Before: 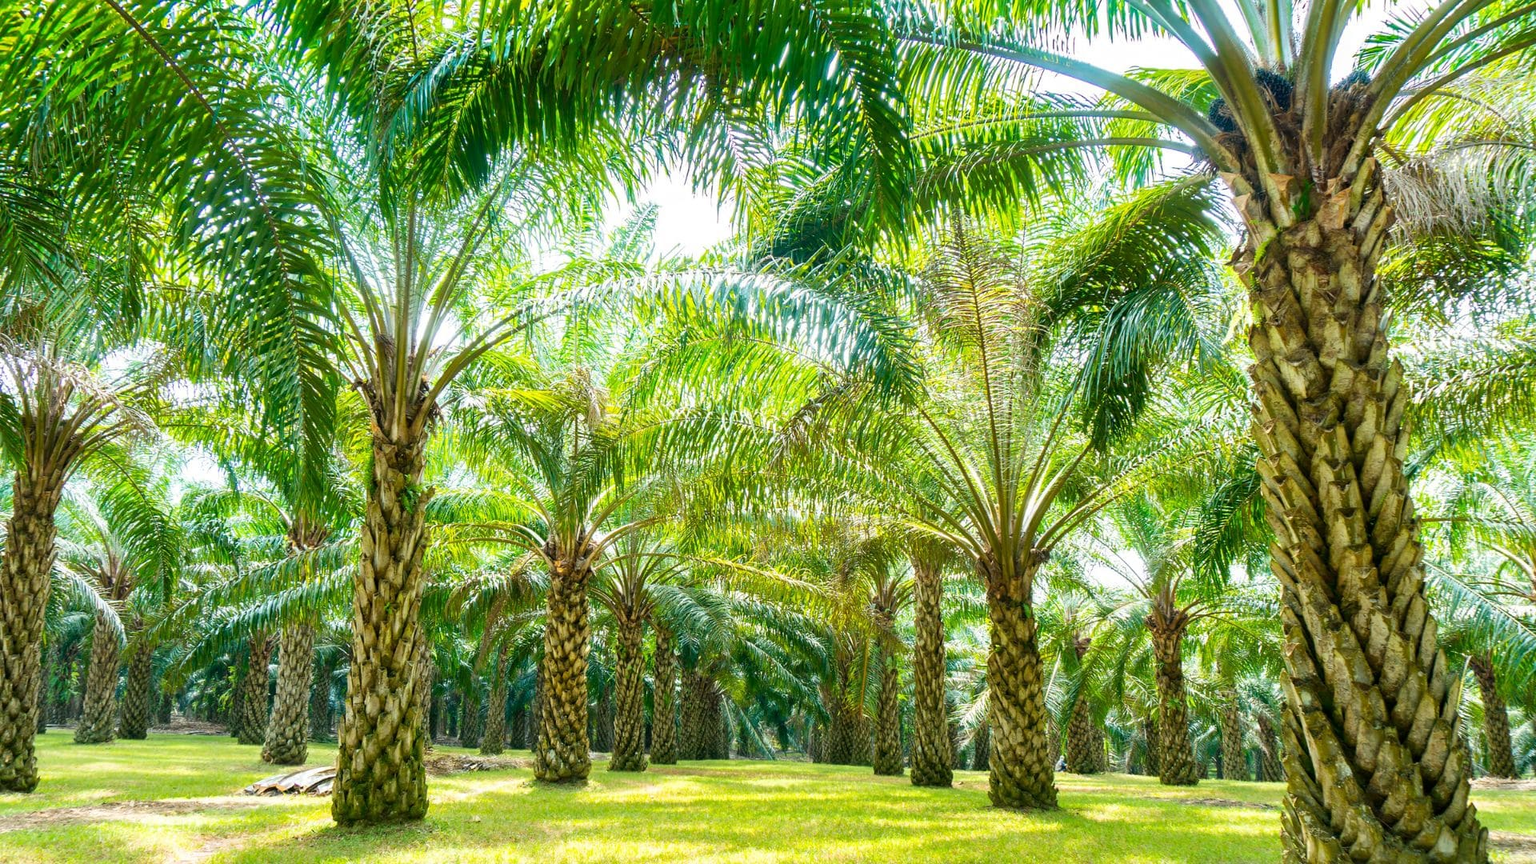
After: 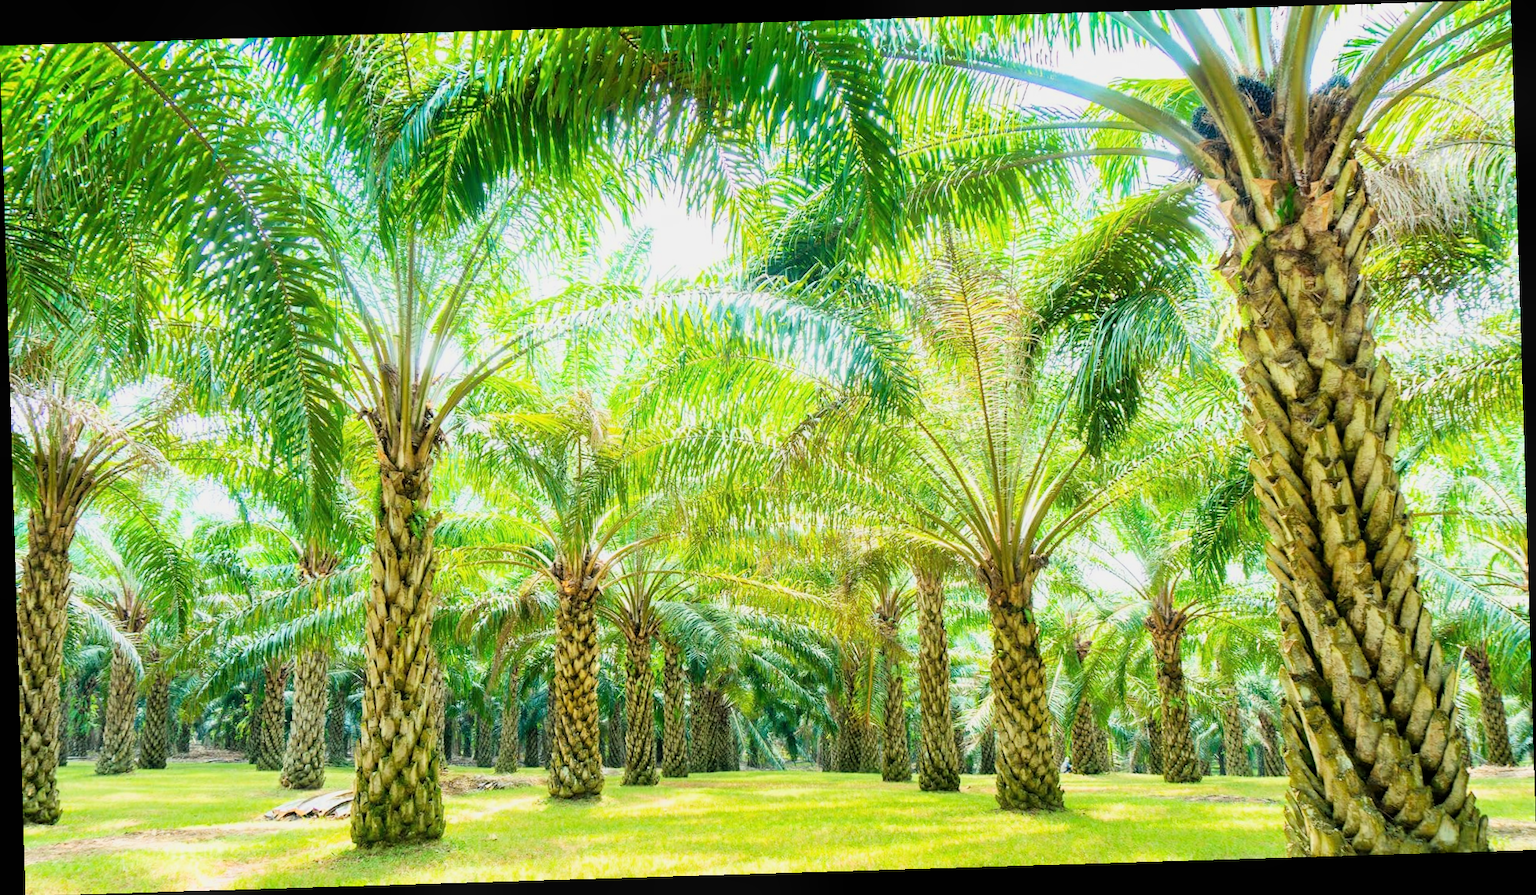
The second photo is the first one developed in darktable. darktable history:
exposure: black level correction 0, exposure 0.9 EV, compensate highlight preservation false
rotate and perspective: rotation -1.75°, automatic cropping off
filmic rgb: black relative exposure -7.65 EV, white relative exposure 4.56 EV, hardness 3.61, color science v6 (2022)
bloom: size 9%, threshold 100%, strength 7%
